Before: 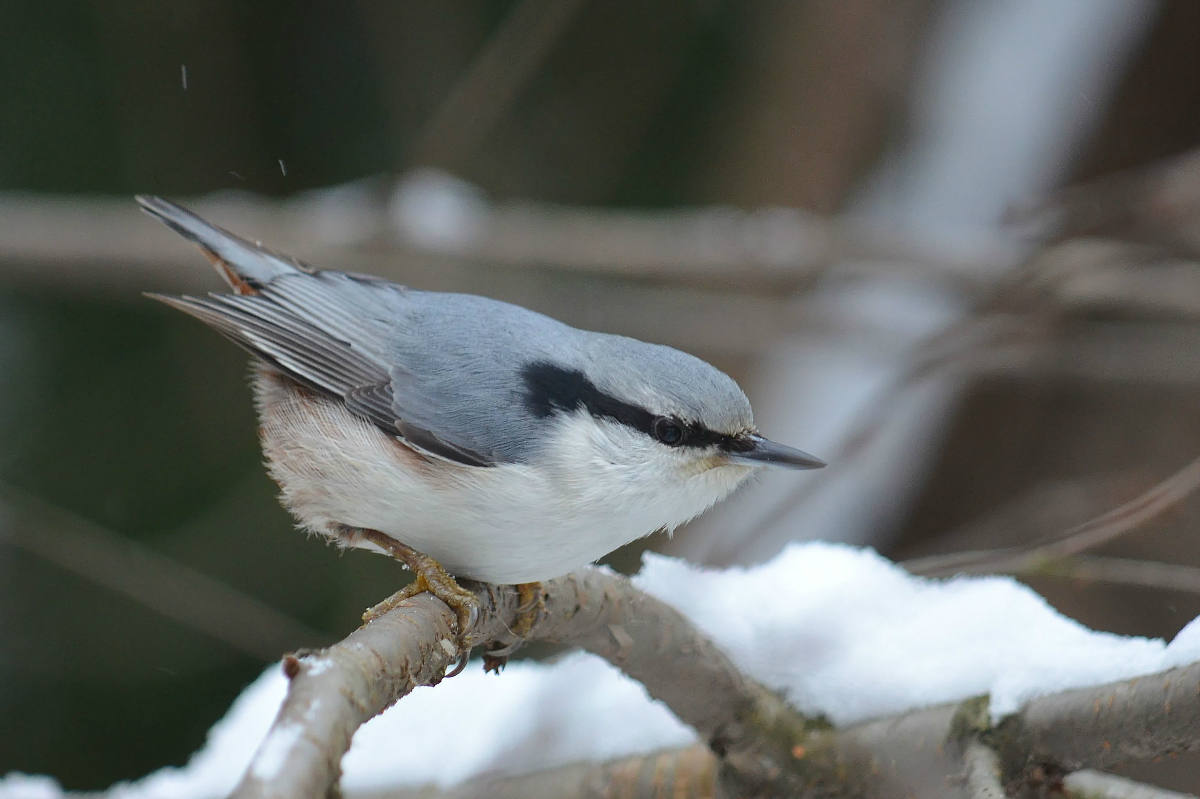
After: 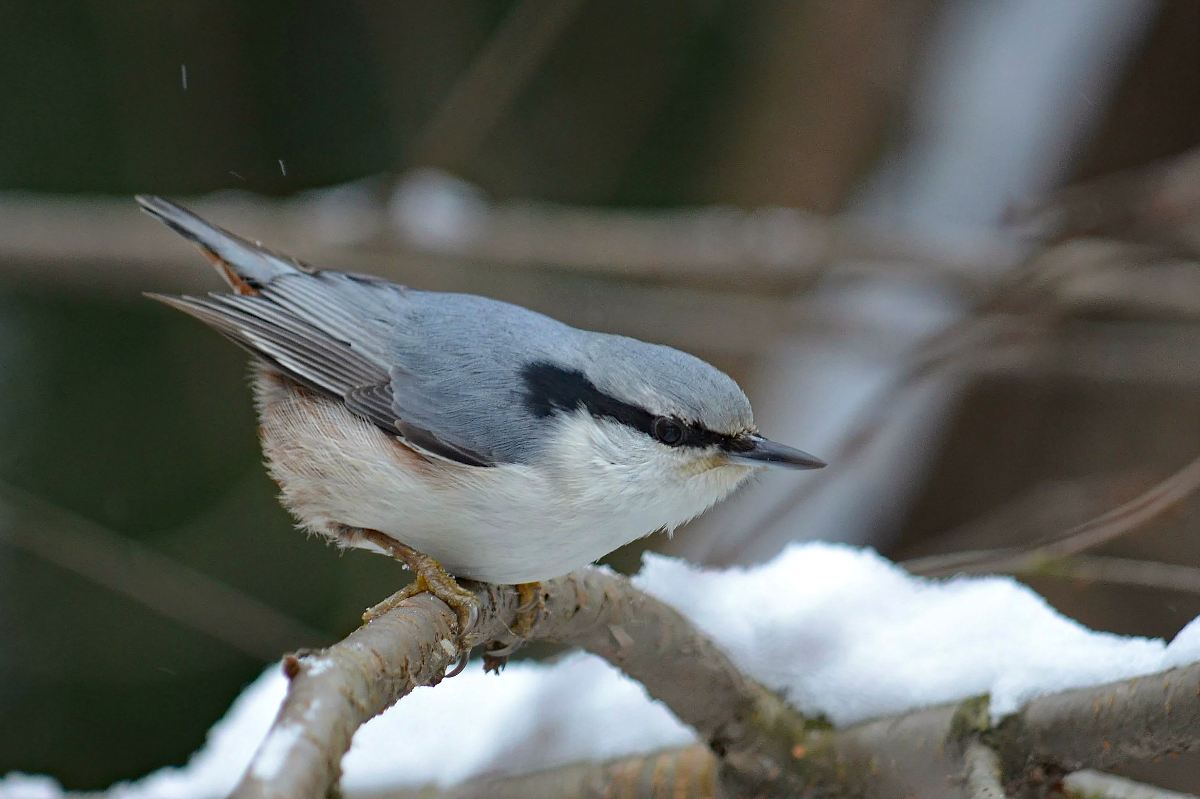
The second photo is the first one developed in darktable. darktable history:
haze removal: strength 0.293, distance 0.254, compatibility mode true, adaptive false
